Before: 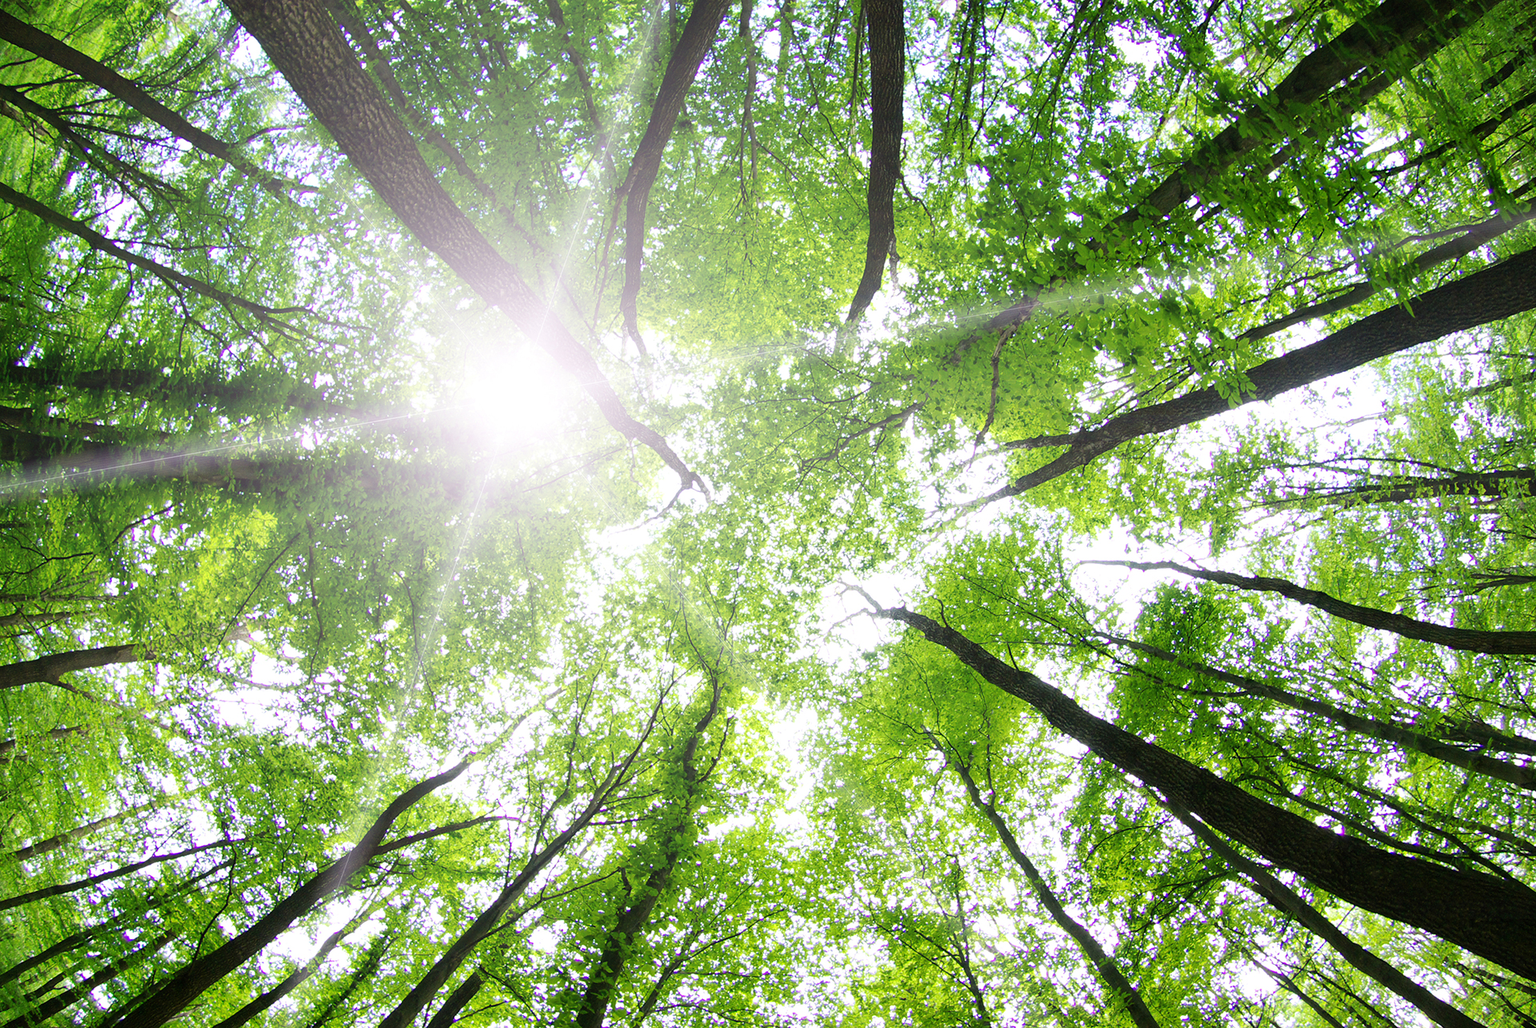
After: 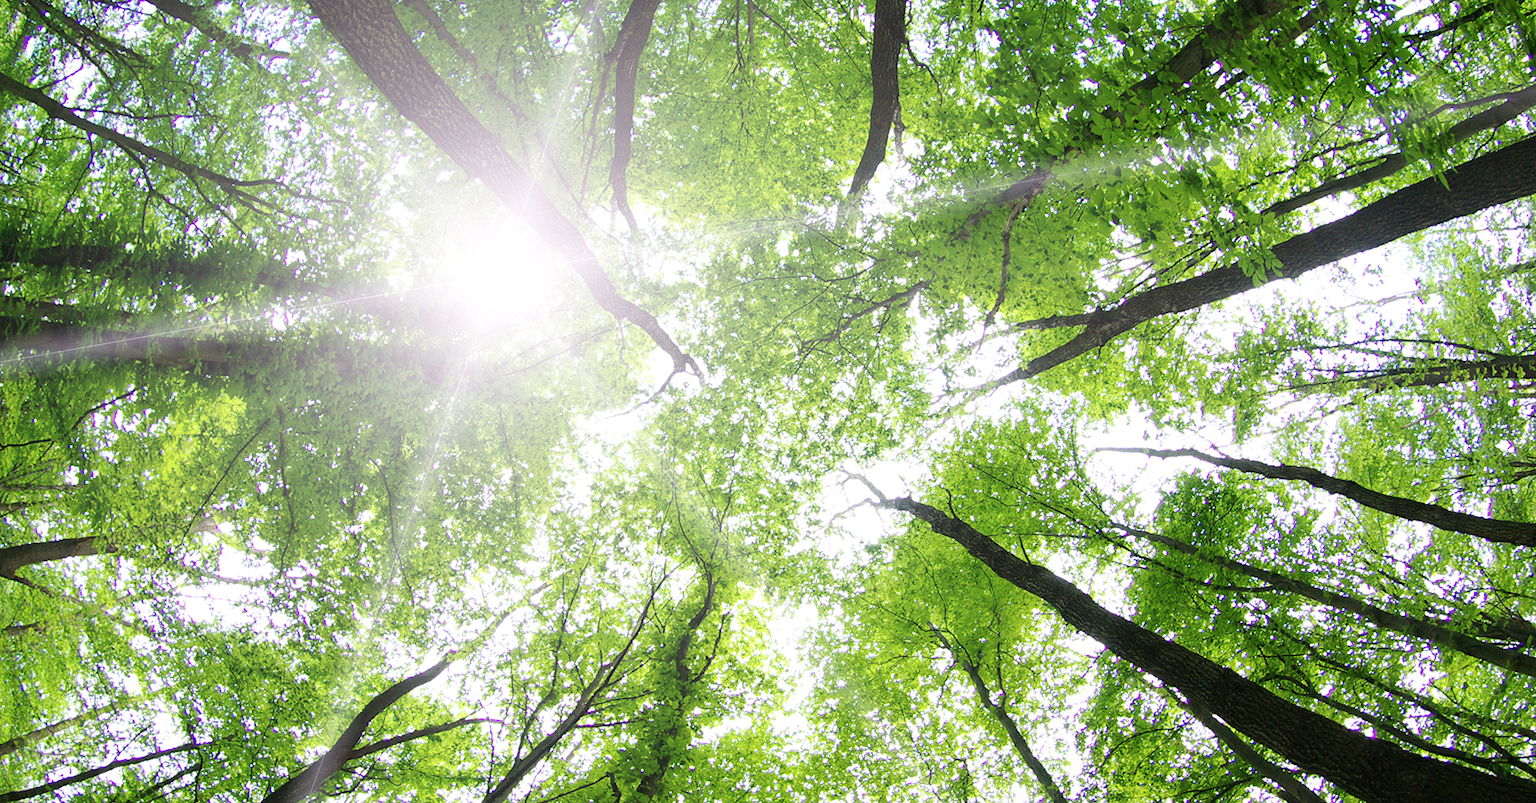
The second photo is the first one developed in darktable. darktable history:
contrast brightness saturation: saturation -0.056
crop and rotate: left 2.94%, top 13.444%, right 2.545%, bottom 12.639%
